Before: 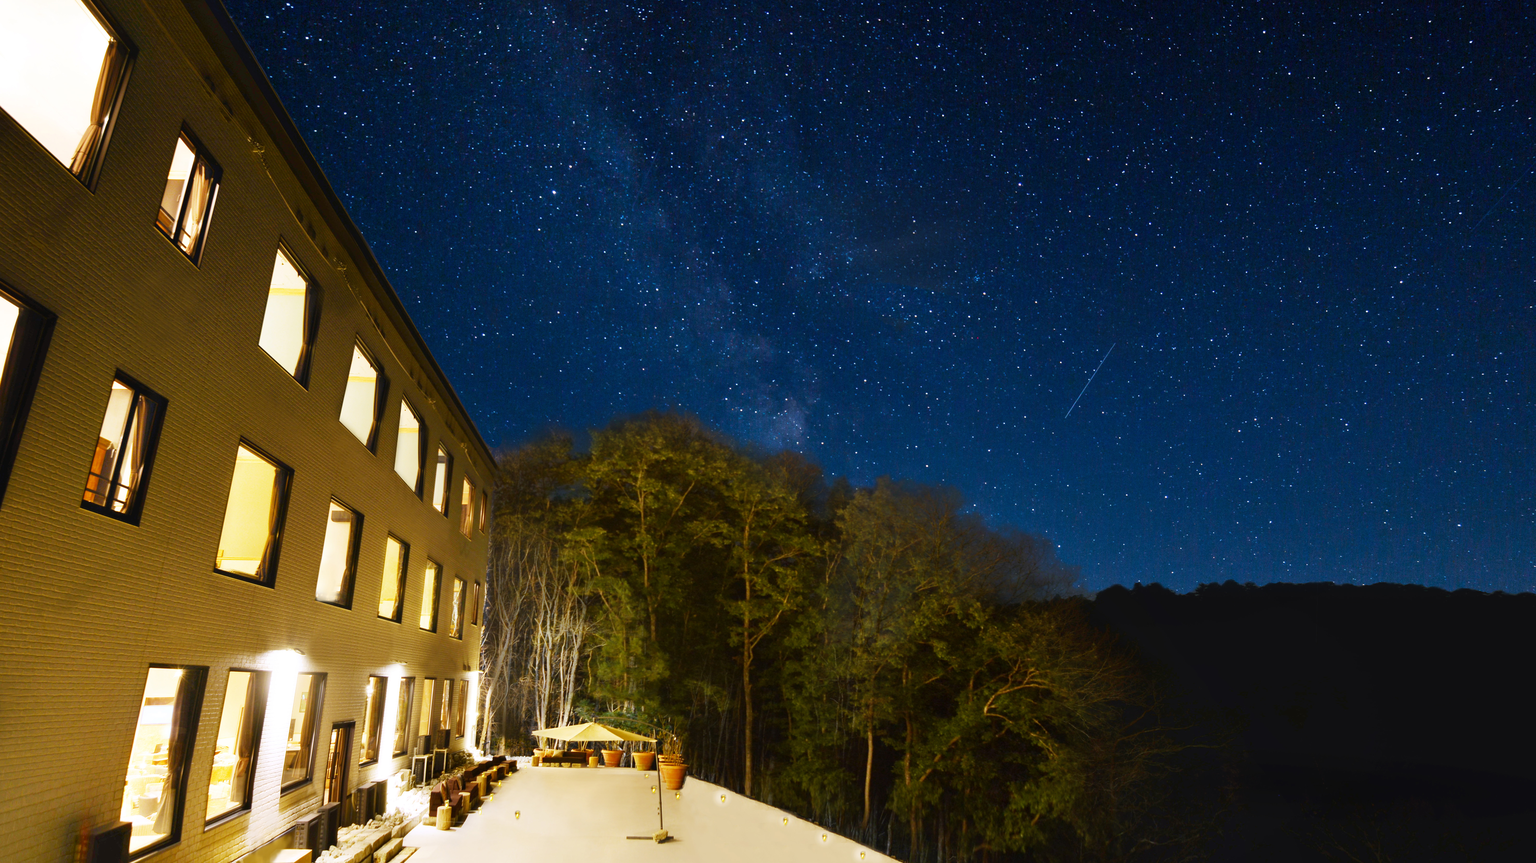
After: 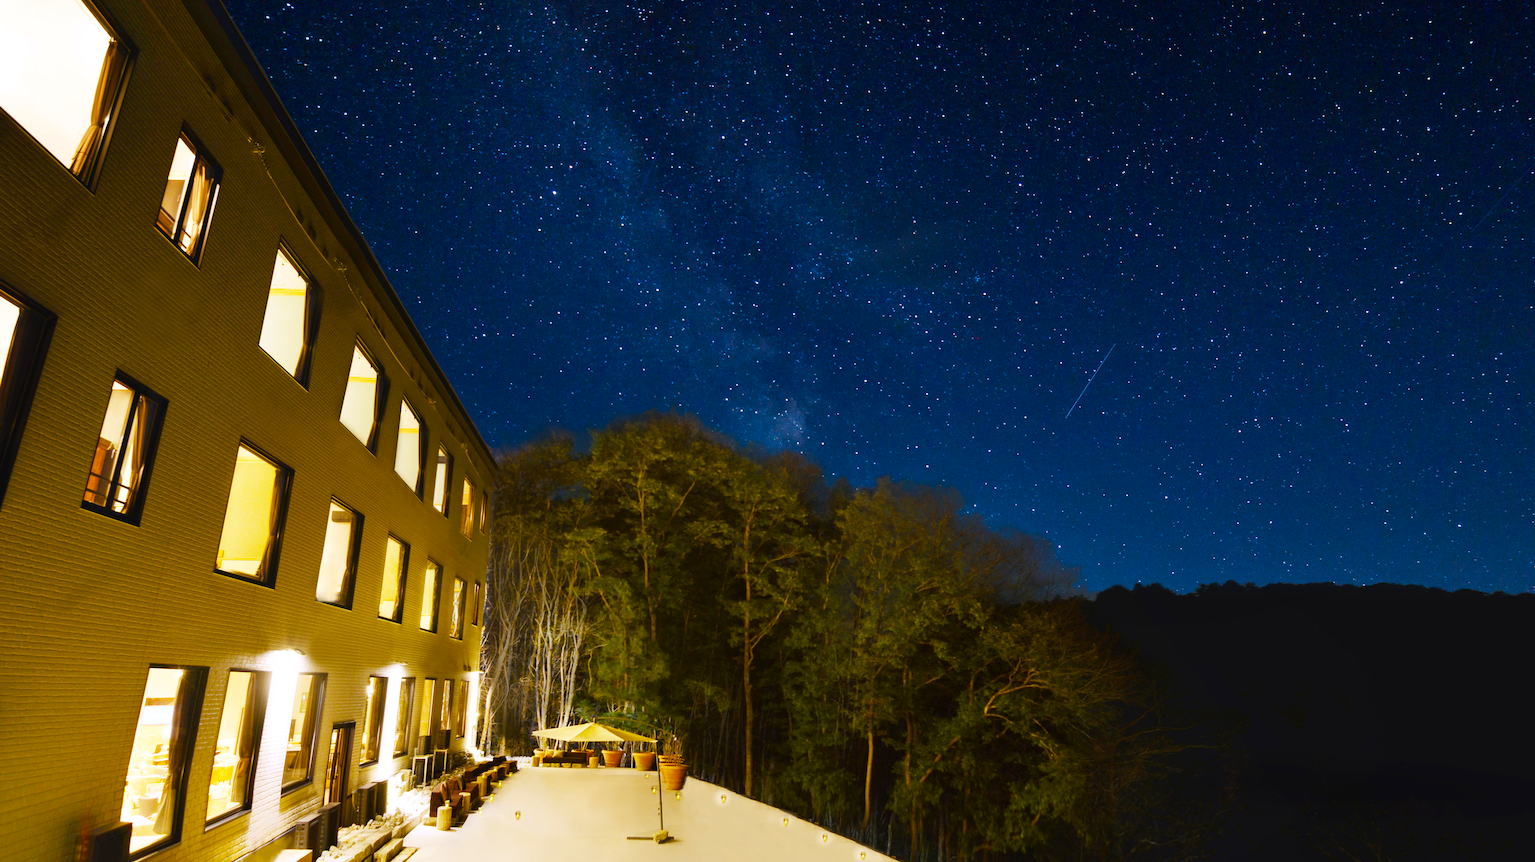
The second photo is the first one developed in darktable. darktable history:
contrast brightness saturation: contrast 0.01, saturation -0.05
color balance rgb: perceptual saturation grading › global saturation 25%, global vibrance 20%
